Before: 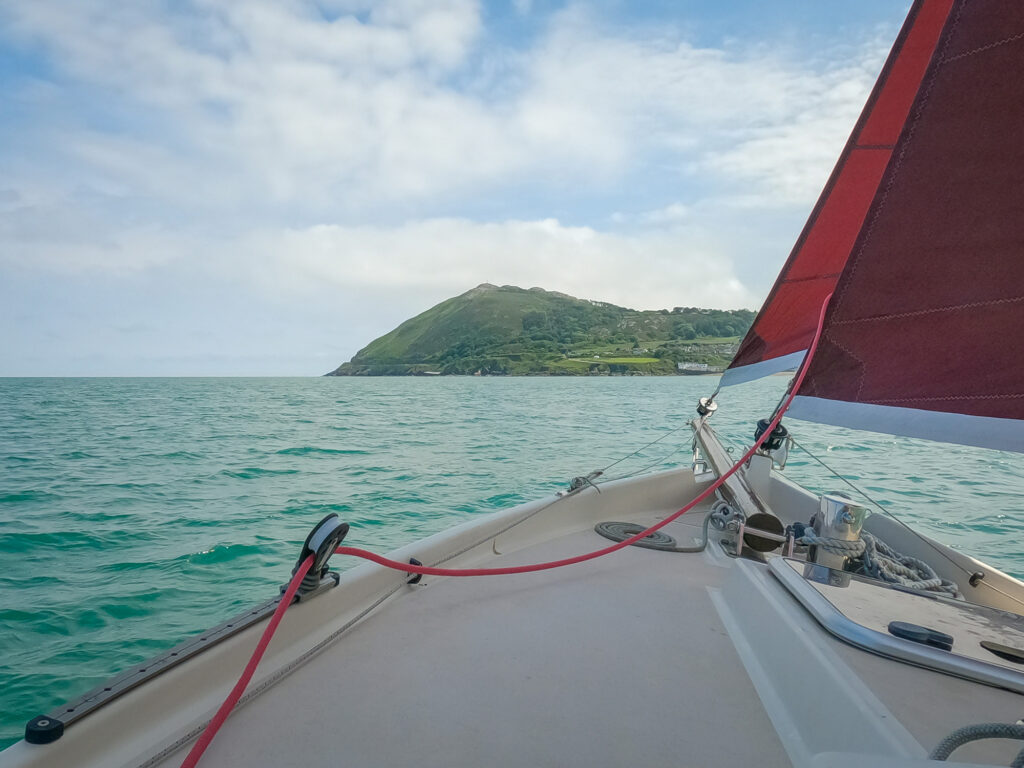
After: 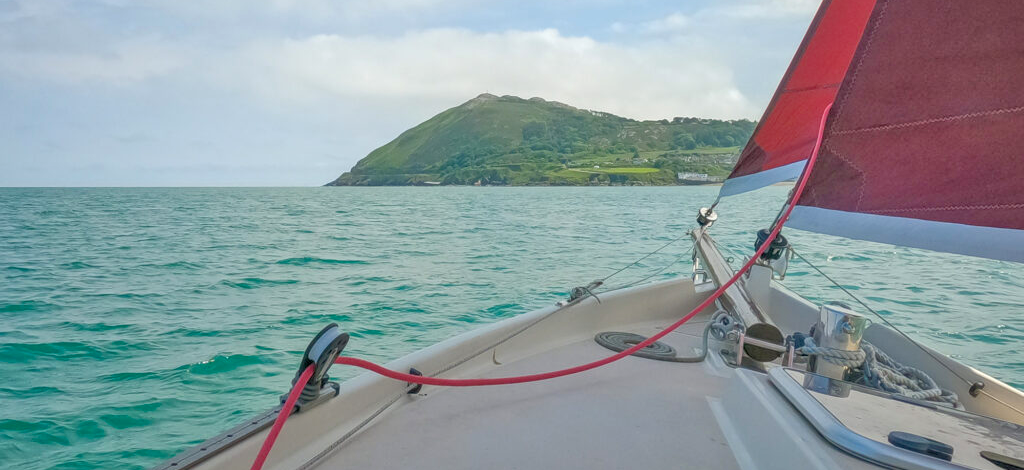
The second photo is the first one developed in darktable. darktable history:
contrast brightness saturation: saturation 0.096
tone equalizer: -7 EV 0.151 EV, -6 EV 0.574 EV, -5 EV 1.19 EV, -4 EV 1.31 EV, -3 EV 1.13 EV, -2 EV 0.6 EV, -1 EV 0.155 EV
local contrast: highlights 61%, shadows 104%, detail 106%, midtone range 0.526
crop and rotate: top 24.799%, bottom 13.996%
